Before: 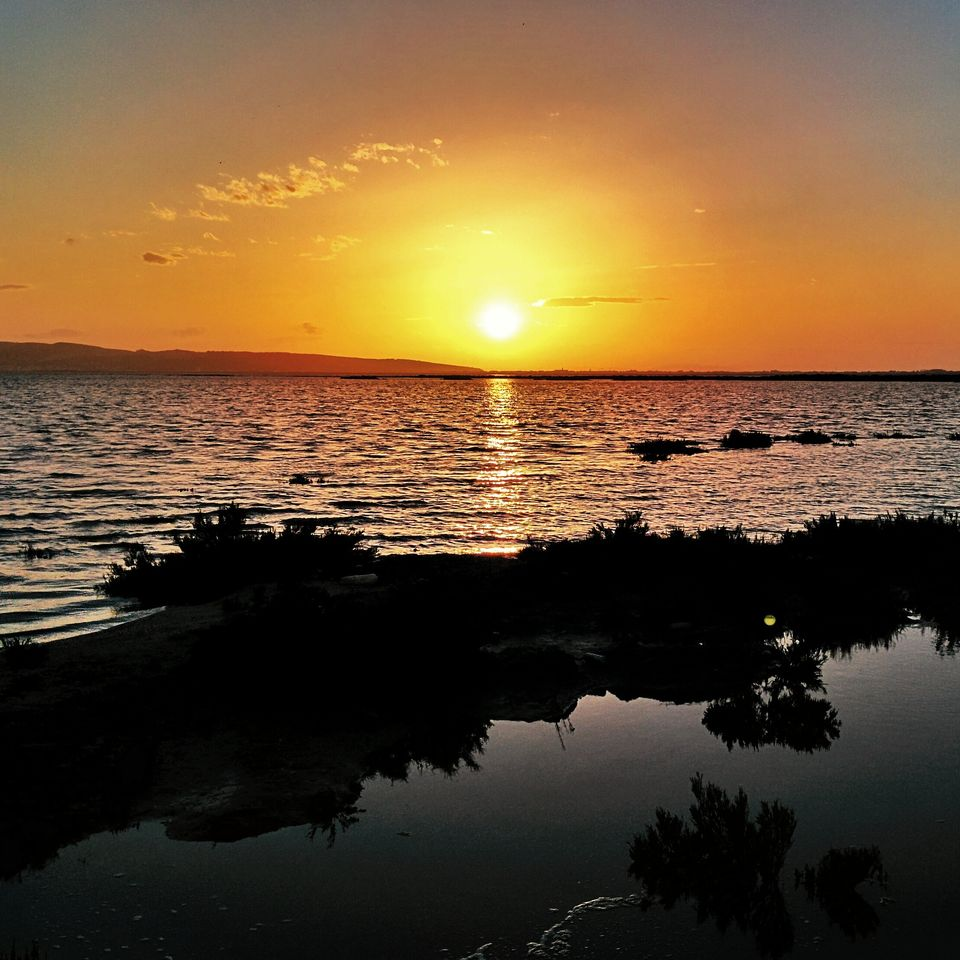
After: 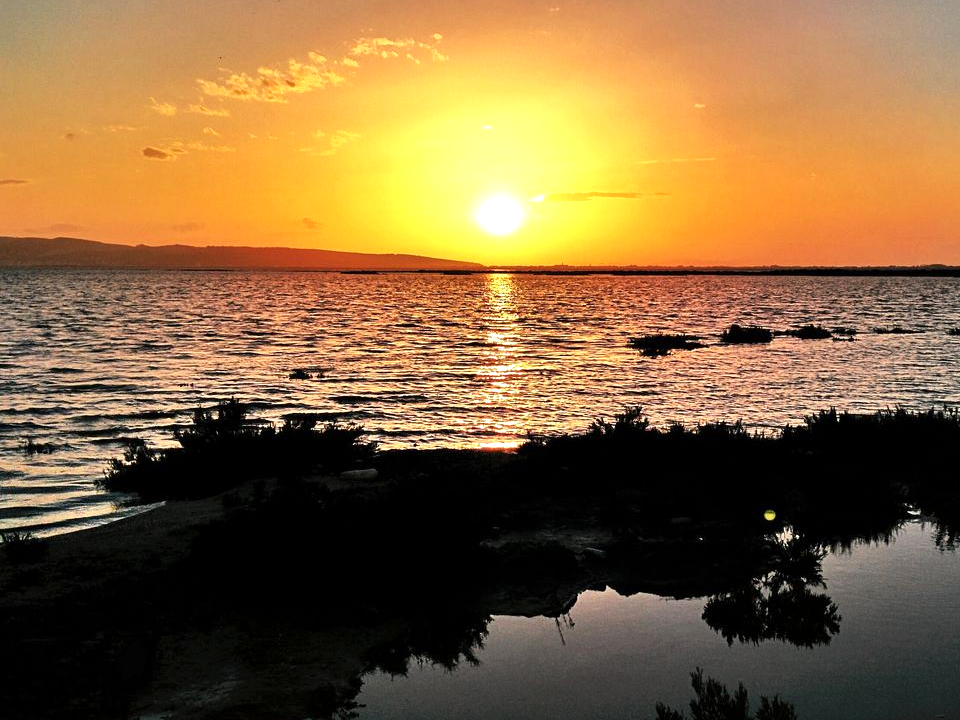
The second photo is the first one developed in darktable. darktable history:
crop: top 11.038%, bottom 13.962%
exposure: exposure 0.515 EV, compensate highlight preservation false
